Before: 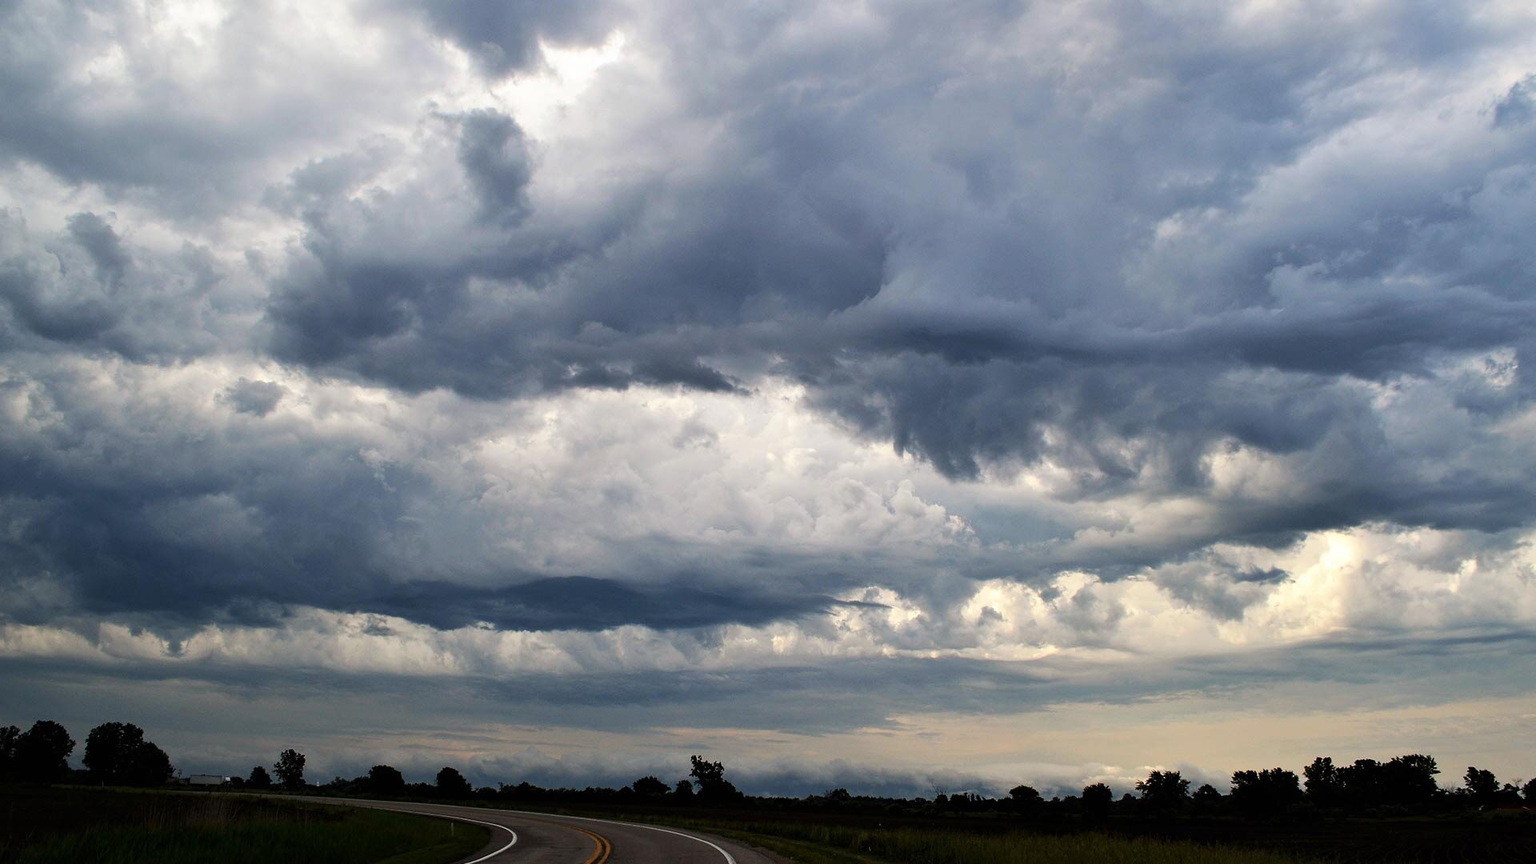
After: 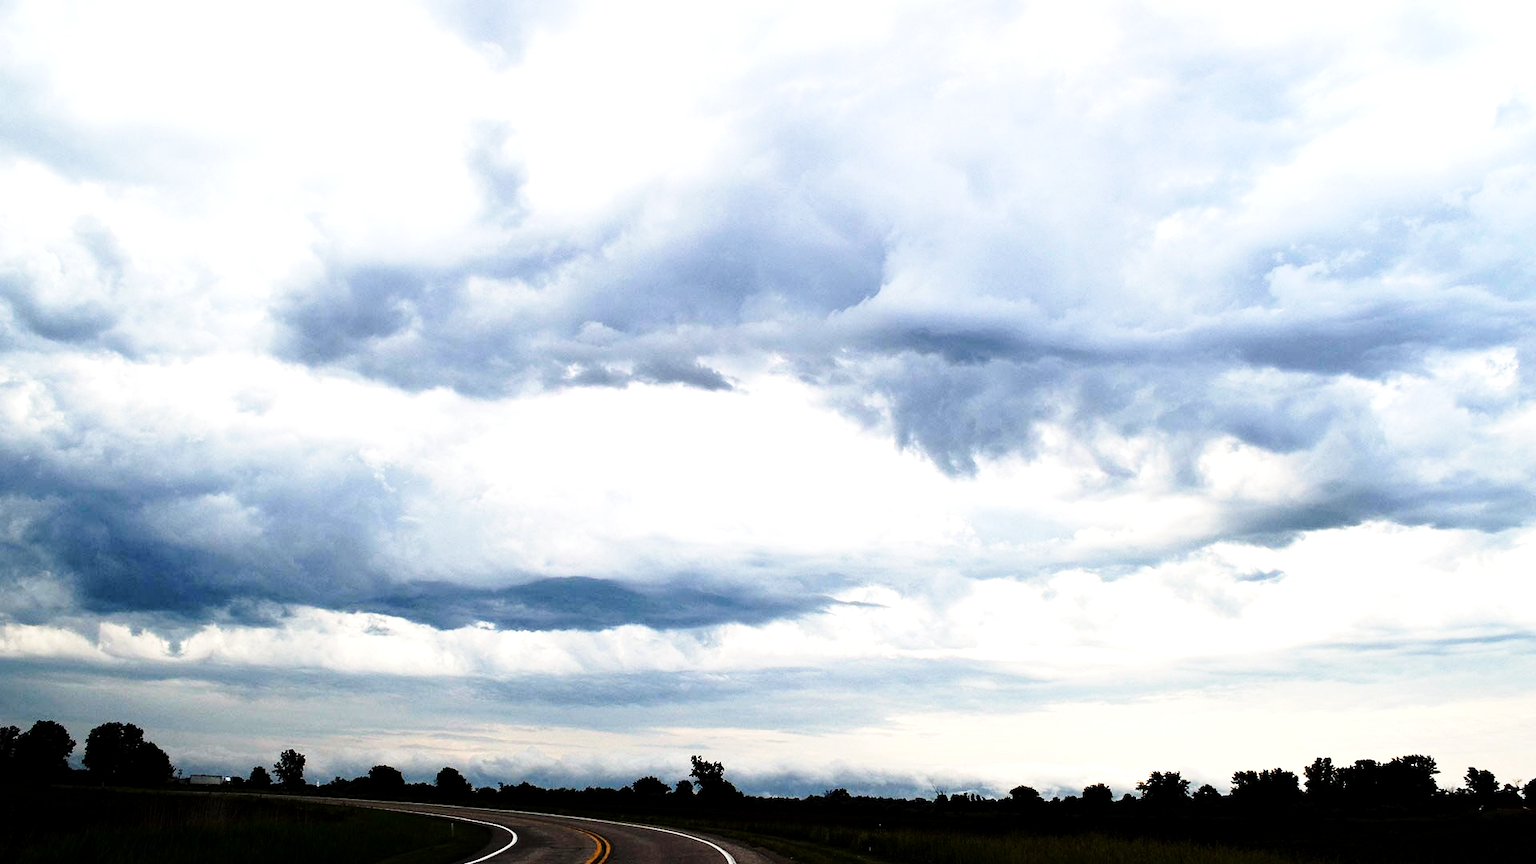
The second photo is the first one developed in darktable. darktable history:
base curve: curves: ch0 [(0, 0) (0.028, 0.03) (0.121, 0.232) (0.46, 0.748) (0.859, 0.968) (1, 1)], preserve colors none
tone equalizer: -8 EV -1.07 EV, -7 EV -1.02 EV, -6 EV -0.837 EV, -5 EV -0.611 EV, -3 EV 0.58 EV, -2 EV 0.843 EV, -1 EV 1 EV, +0 EV 1.06 EV, mask exposure compensation -0.502 EV
exposure: black level correction 0.001, exposure 0.296 EV, compensate highlight preservation false
